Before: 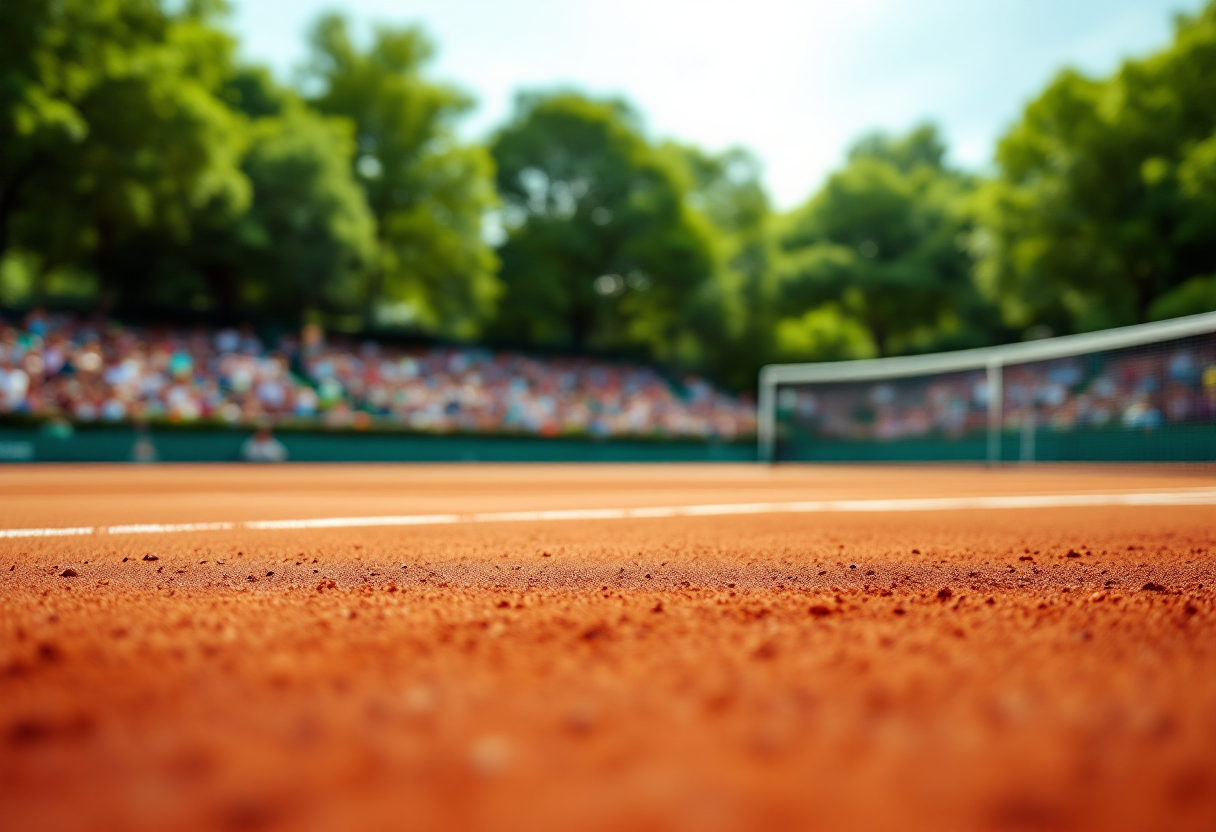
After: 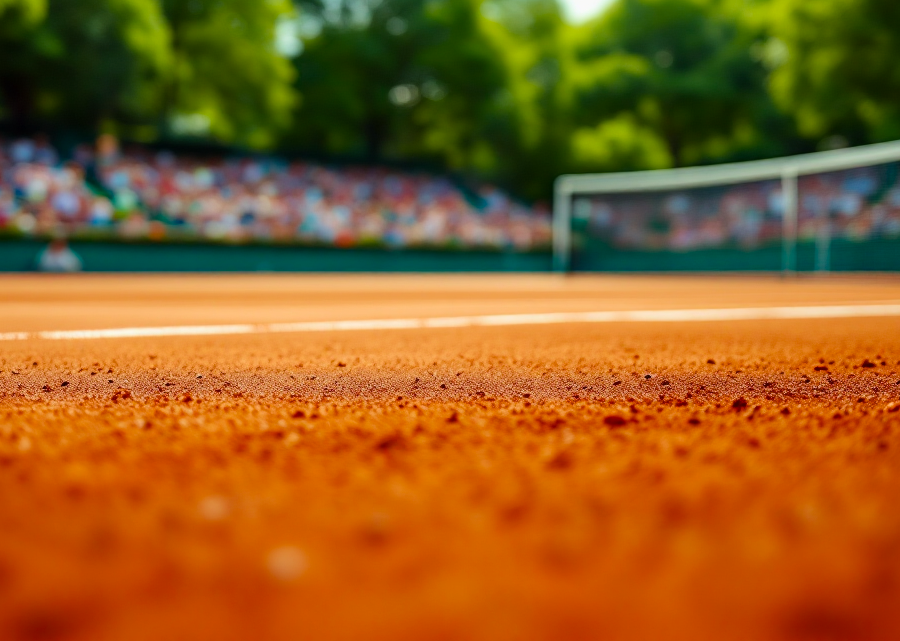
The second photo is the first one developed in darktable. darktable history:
color balance rgb: linear chroma grading › shadows -8%, linear chroma grading › global chroma 10%, perceptual saturation grading › global saturation 2%, perceptual saturation grading › highlights -2%, perceptual saturation grading › mid-tones 4%, perceptual saturation grading › shadows 8%, perceptual brilliance grading › global brilliance 2%, perceptual brilliance grading › highlights -4%, global vibrance 16%, saturation formula JzAzBz (2021)
crop: left 16.871%, top 22.857%, right 9.116%
velvia: strength 6%
